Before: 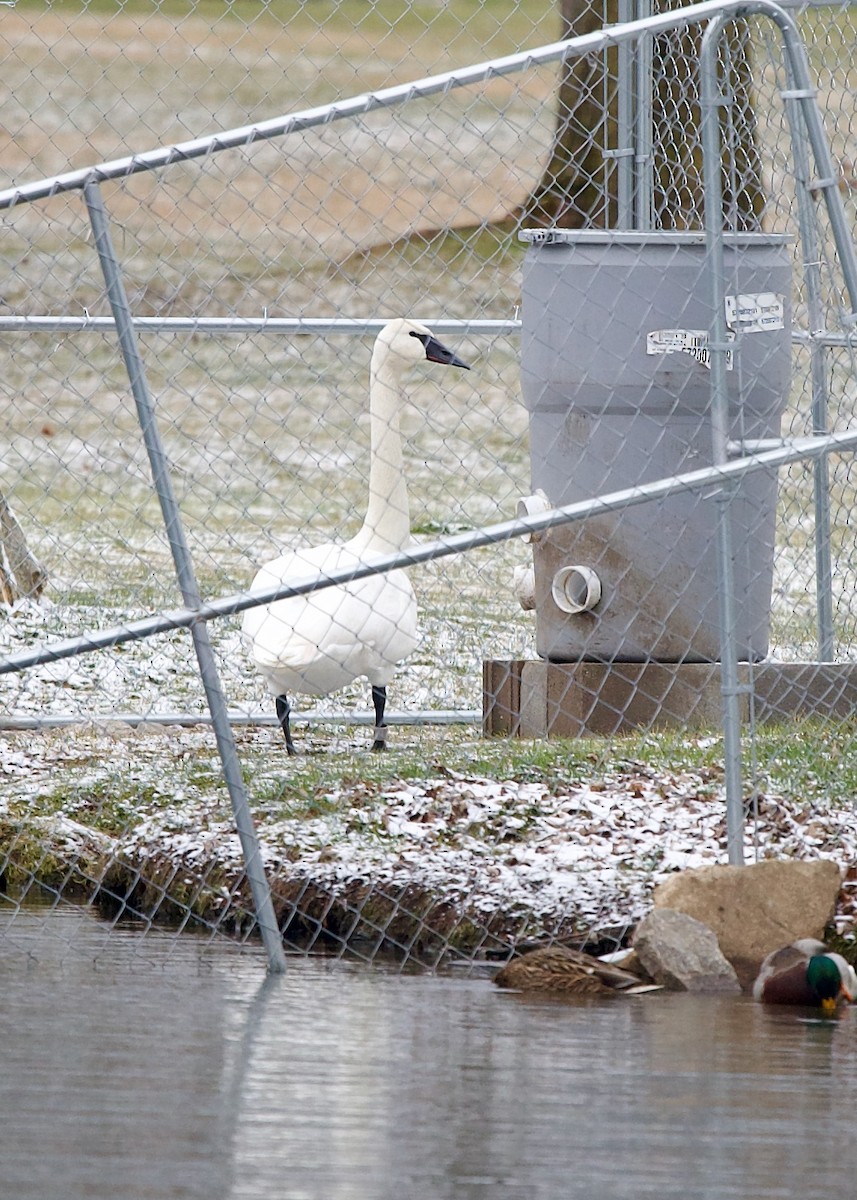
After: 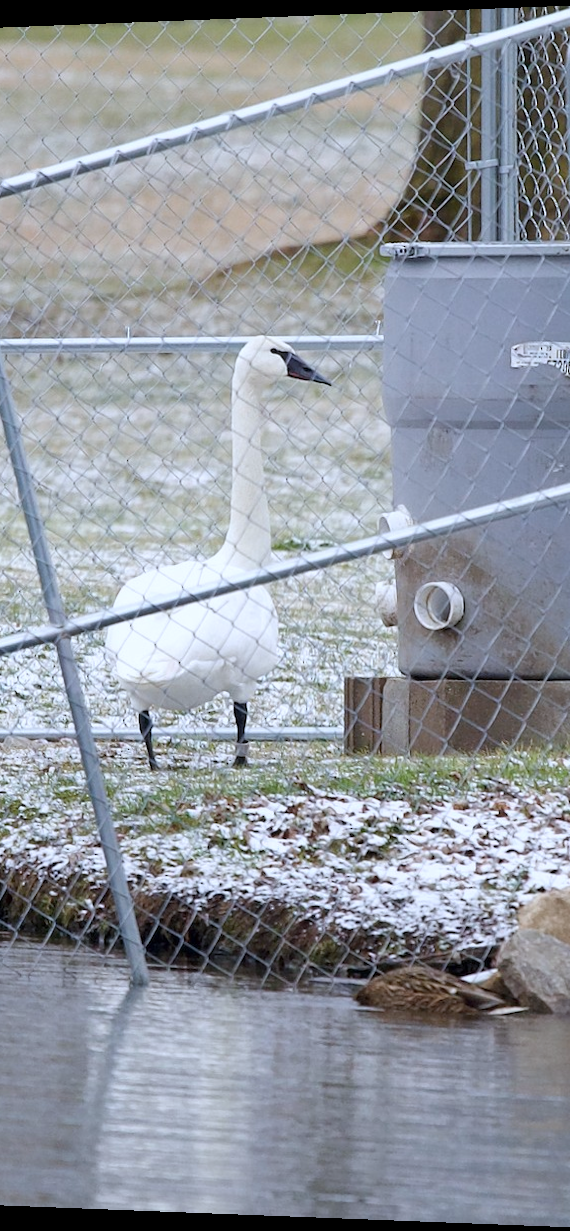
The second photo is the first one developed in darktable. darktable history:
white balance: red 0.954, blue 1.079
exposure: exposure -0.041 EV, compensate highlight preservation false
base curve: curves: ch0 [(0, 0) (0.283, 0.295) (1, 1)], preserve colors none
rotate and perspective: lens shift (horizontal) -0.055, automatic cropping off
crop and rotate: left 15.055%, right 18.278%
